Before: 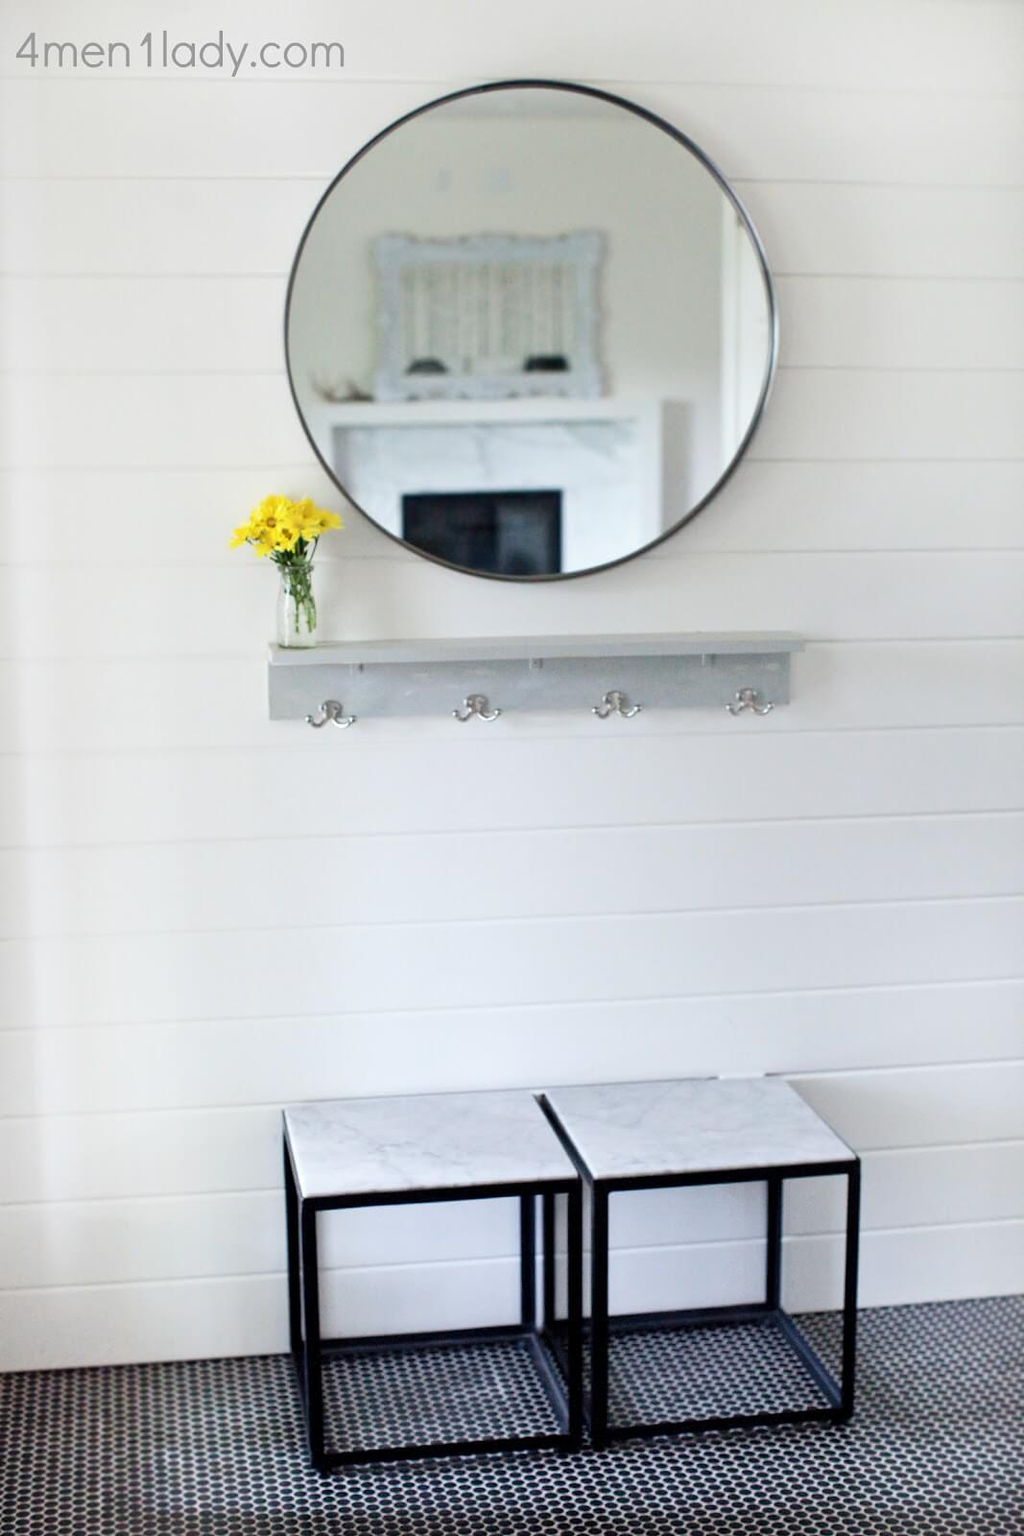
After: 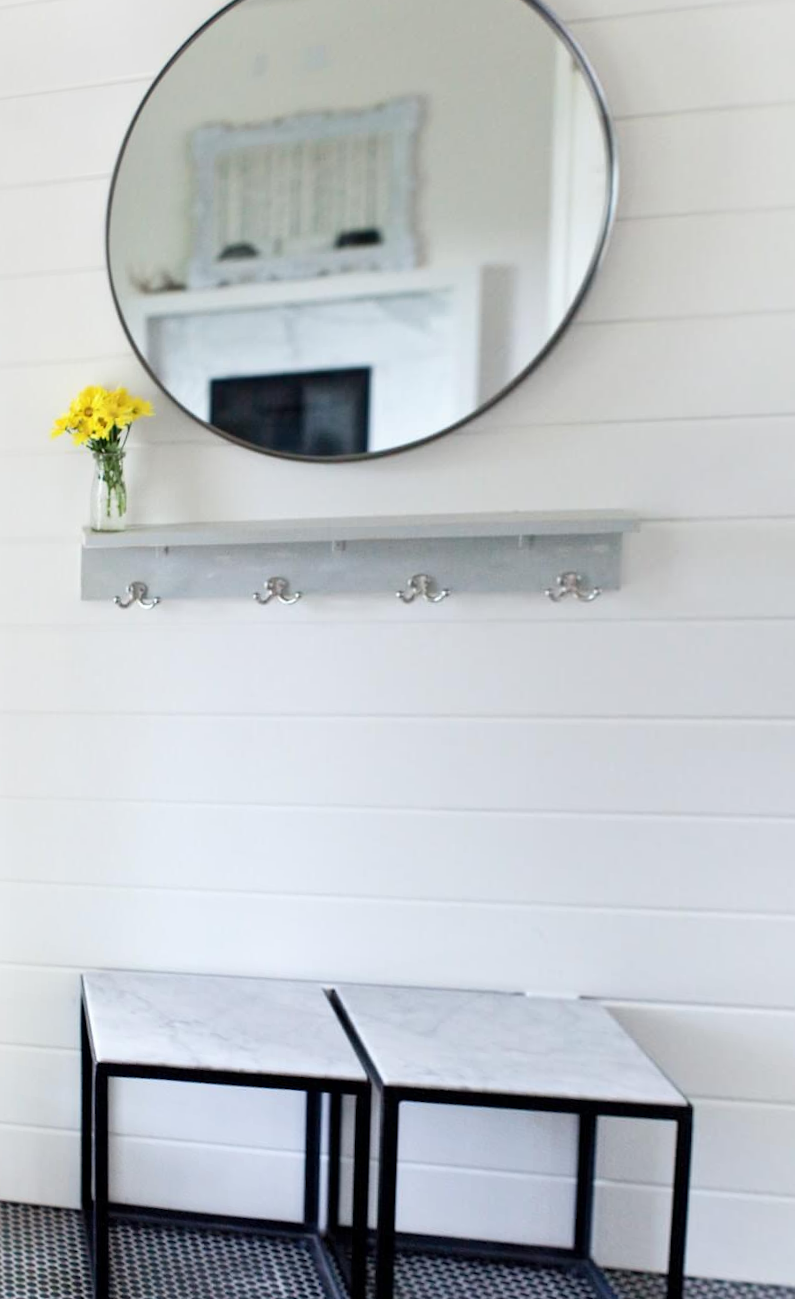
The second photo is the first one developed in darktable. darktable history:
rotate and perspective: rotation 1.69°, lens shift (vertical) -0.023, lens shift (horizontal) -0.291, crop left 0.025, crop right 0.988, crop top 0.092, crop bottom 0.842
crop and rotate: left 13.15%, top 5.251%, right 12.609%
